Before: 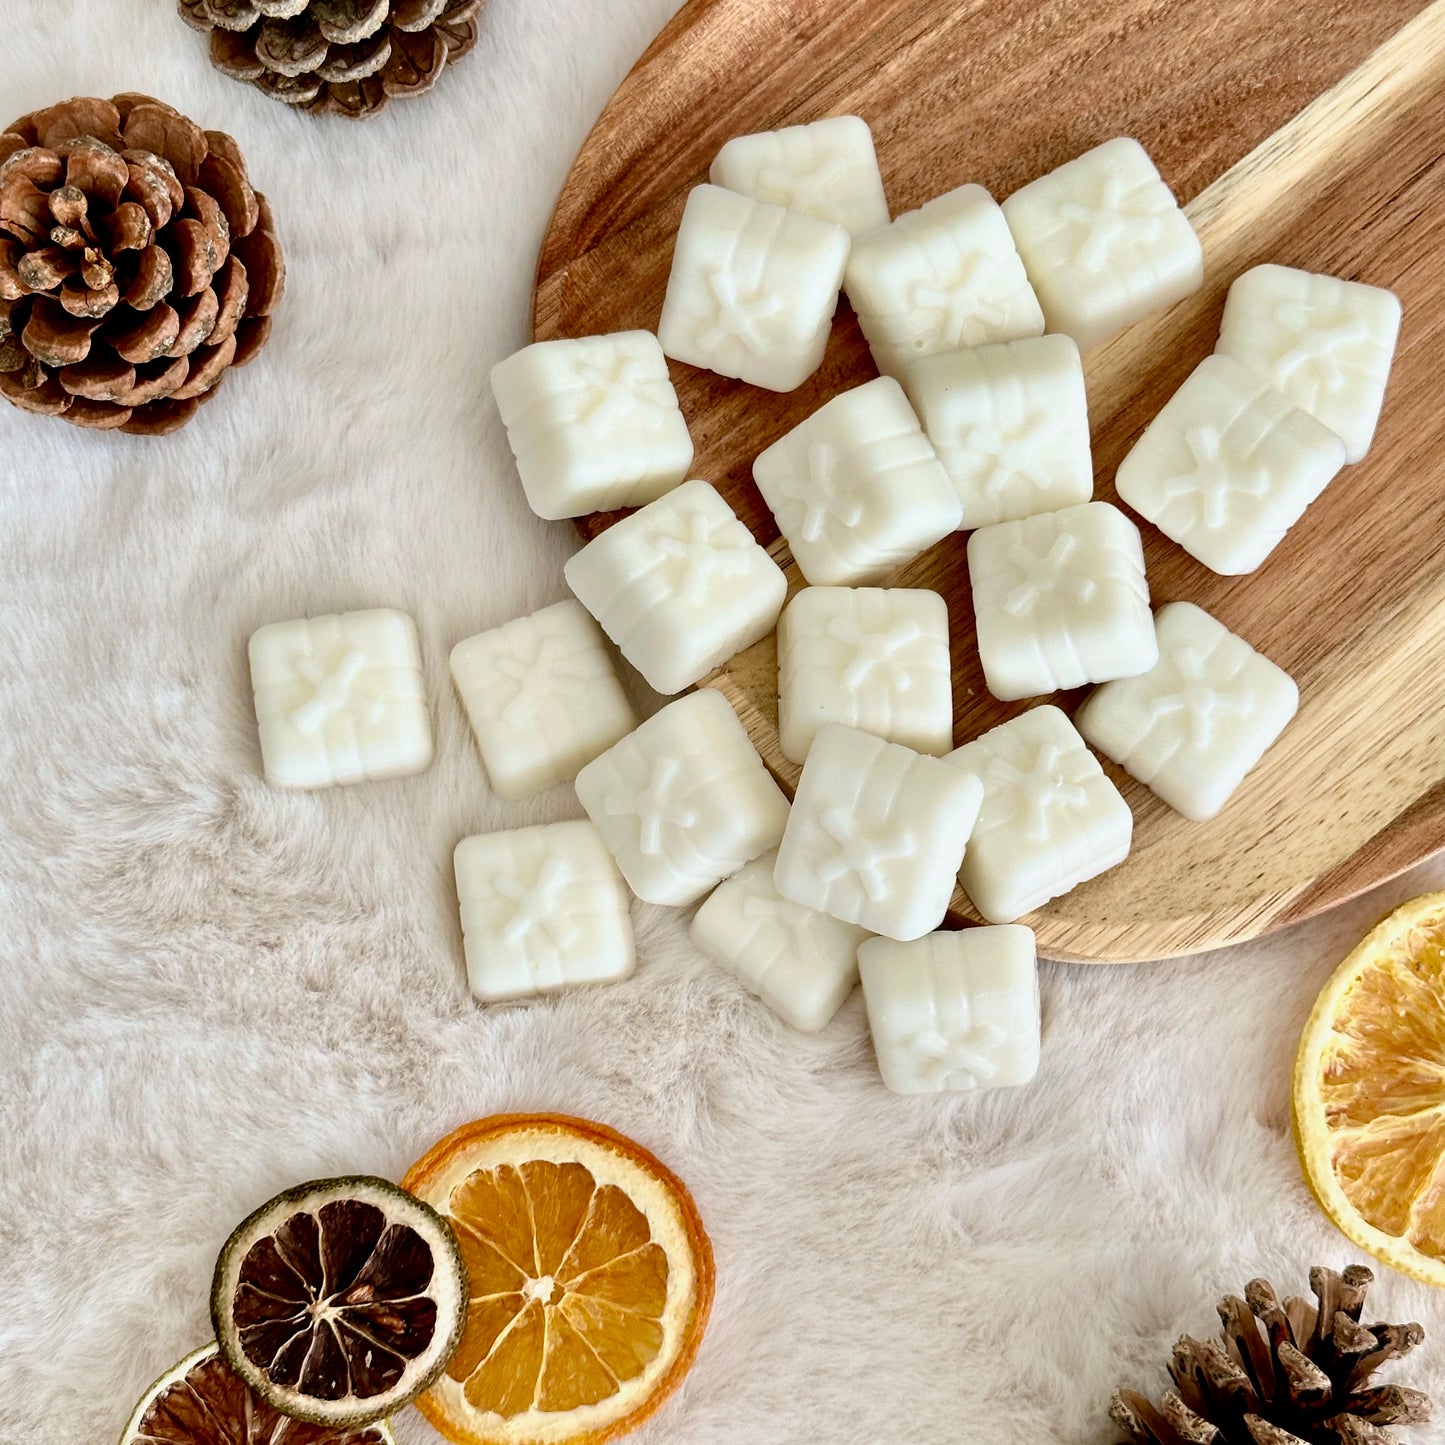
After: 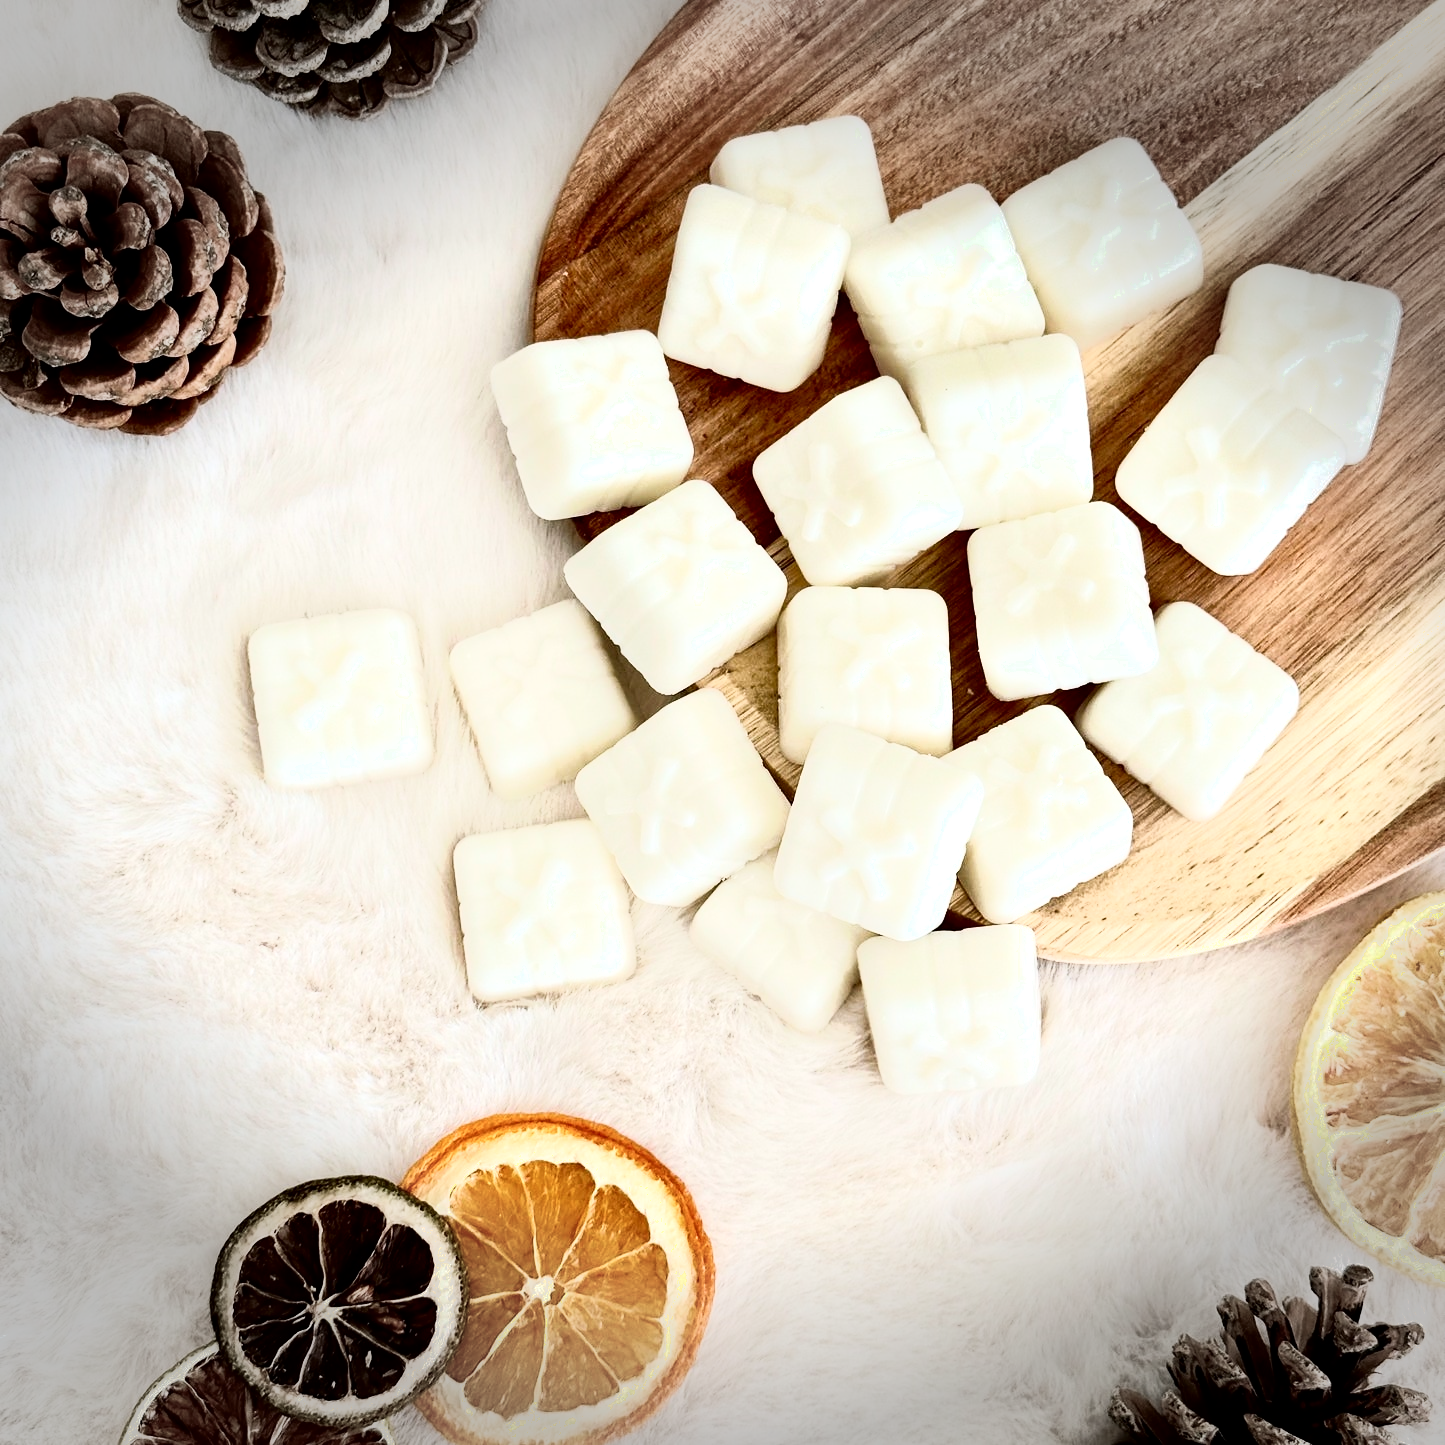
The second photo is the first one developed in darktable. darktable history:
tone equalizer: -8 EV -0.386 EV, -7 EV -0.427 EV, -6 EV -0.294 EV, -5 EV -0.205 EV, -3 EV 0.225 EV, -2 EV 0.308 EV, -1 EV 0.384 EV, +0 EV 0.412 EV
vignetting: fall-off start 90.62%, fall-off radius 38.15%, width/height ratio 1.213, shape 1.29
shadows and highlights: shadows -63.67, white point adjustment -5.26, highlights 60.76
